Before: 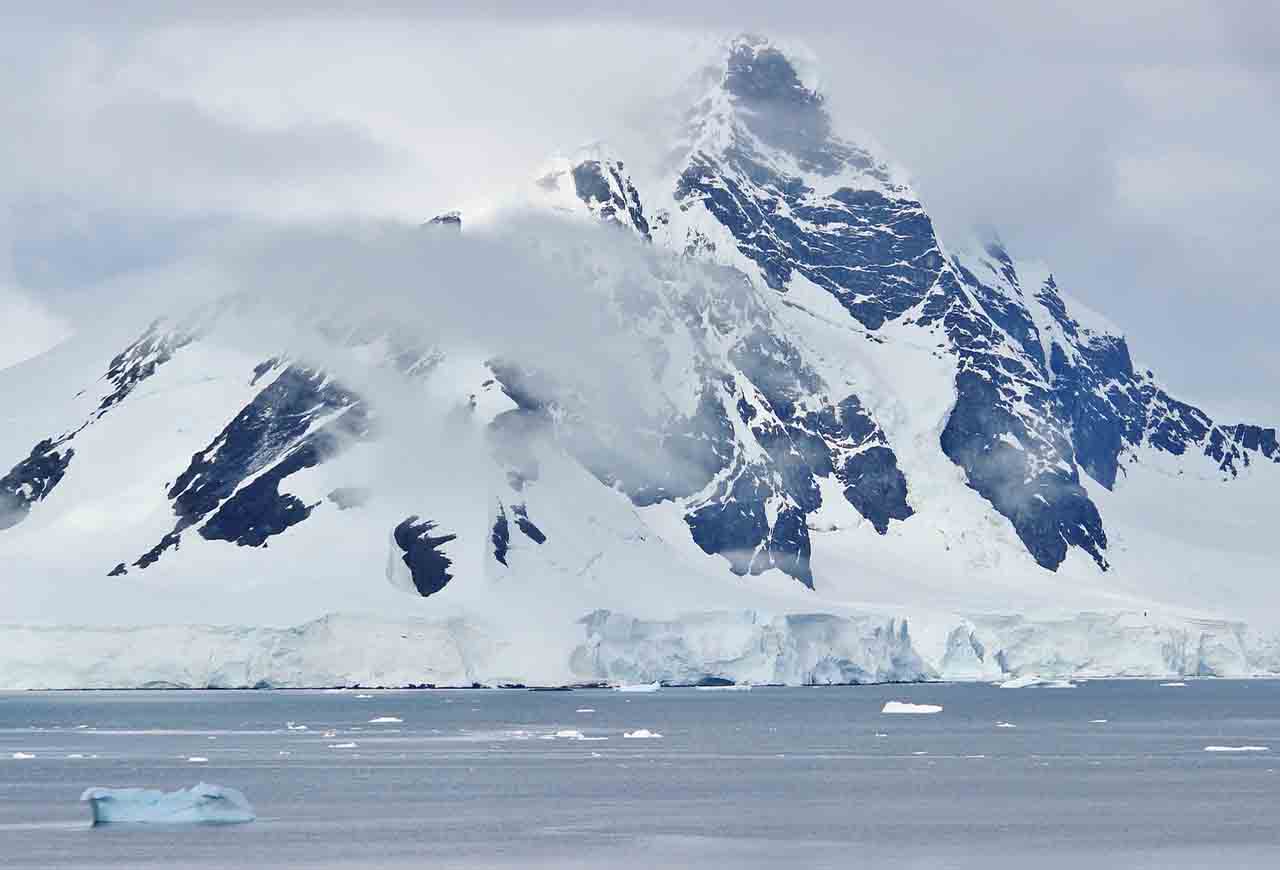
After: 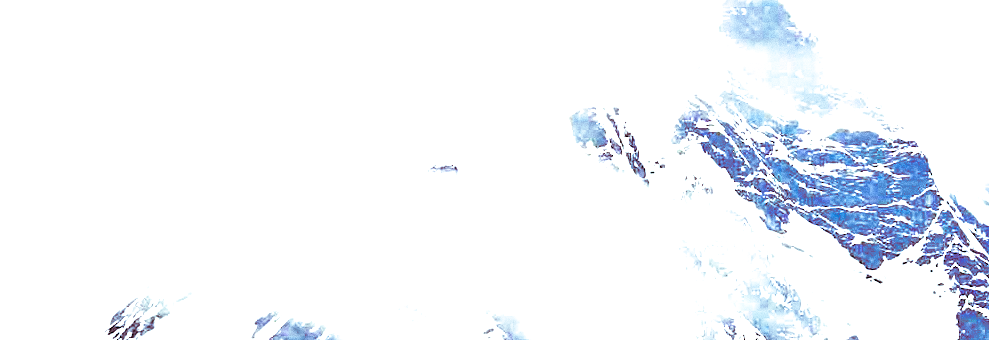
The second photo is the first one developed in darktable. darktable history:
base curve: curves: ch0 [(0, 0) (0.007, 0.004) (0.027, 0.03) (0.046, 0.07) (0.207, 0.54) (0.442, 0.872) (0.673, 0.972) (1, 1)], preserve colors none
grain: coarseness 11.82 ISO, strength 36.67%, mid-tones bias 74.17%
levels: levels [0.055, 0.477, 0.9]
crop: left 0.579%, top 7.627%, right 23.167%, bottom 54.275%
rotate and perspective: rotation -1.17°, automatic cropping off
split-toning: highlights › hue 180°
local contrast: mode bilateral grid, contrast 100, coarseness 100, detail 91%, midtone range 0.2
tone equalizer: on, module defaults
